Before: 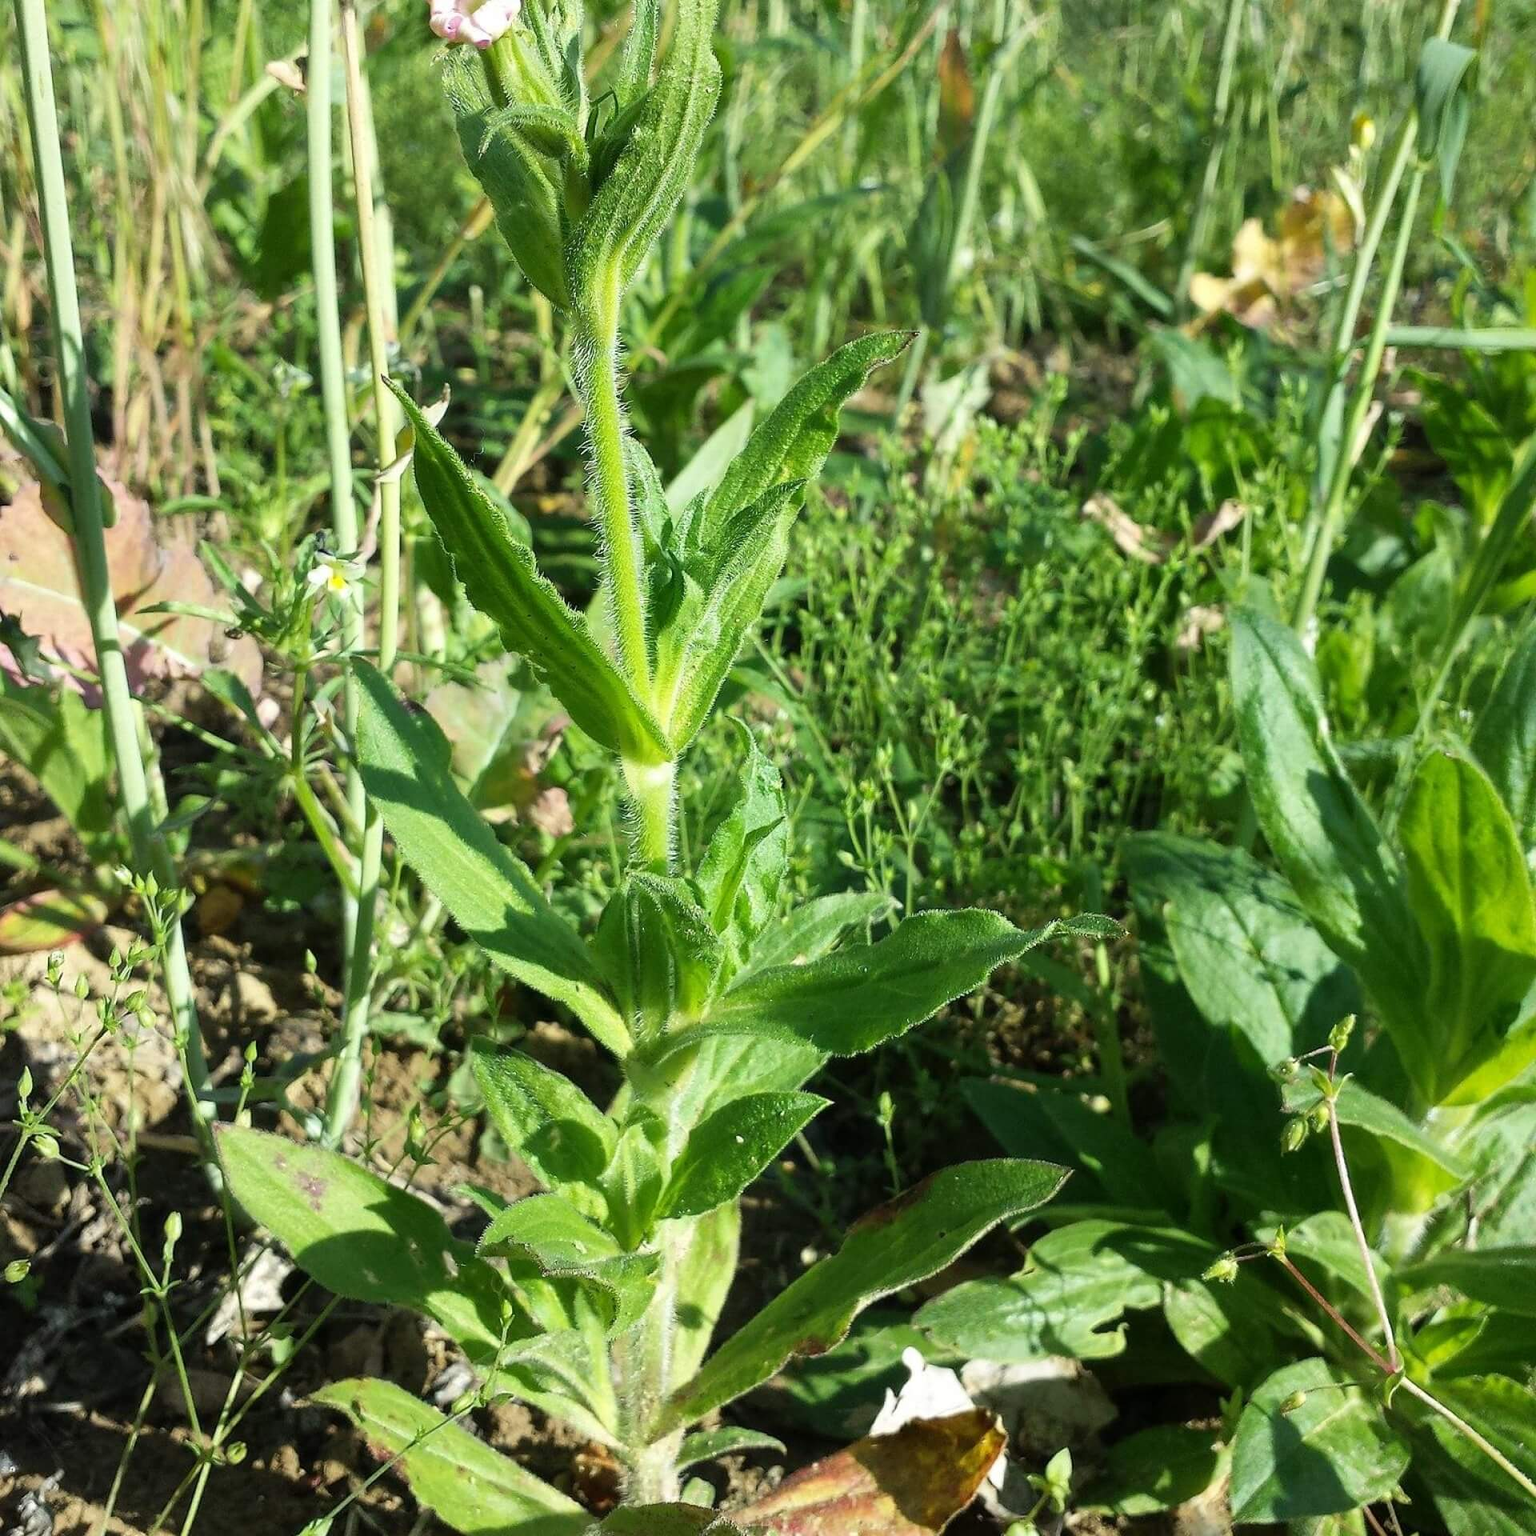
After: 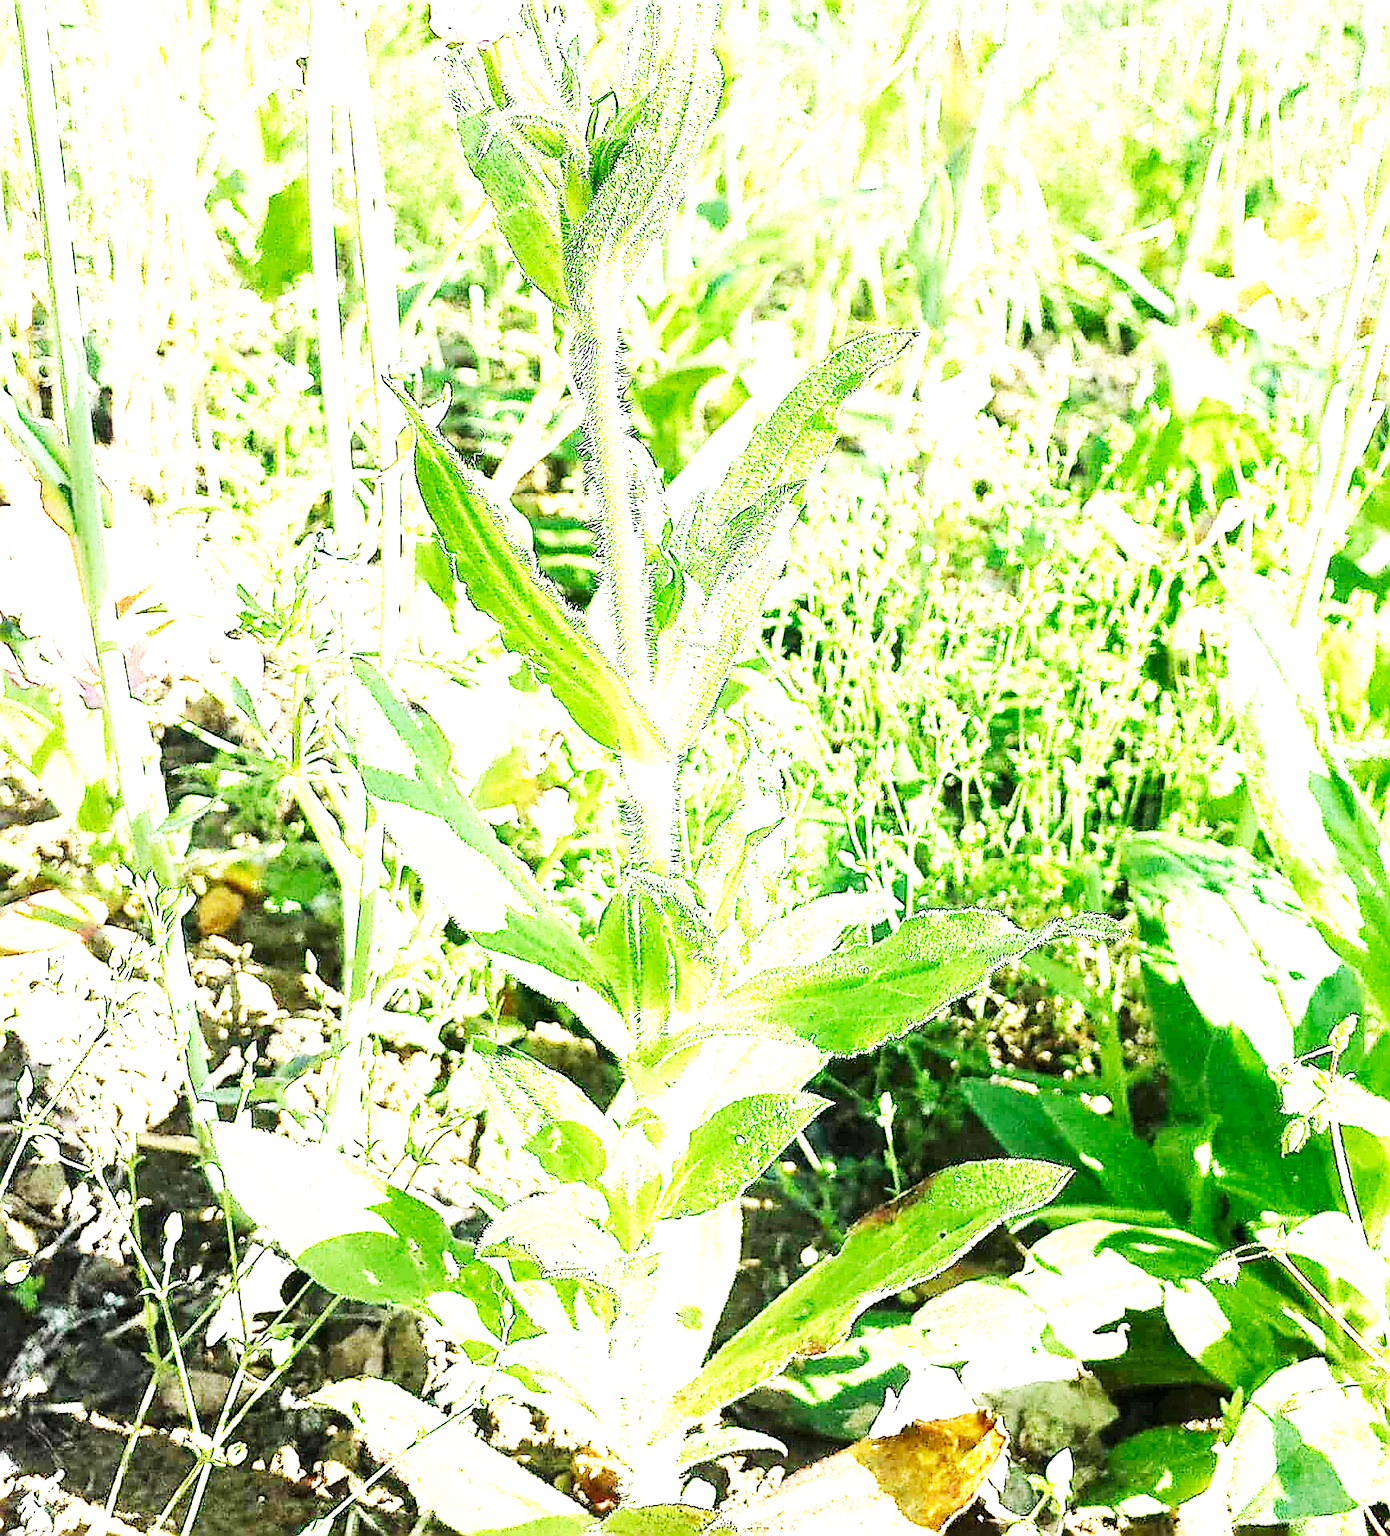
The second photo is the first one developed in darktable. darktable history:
exposure: exposure 2.235 EV, compensate highlight preservation false
sharpen: amount 2
crop: right 9.523%, bottom 0.016%
base curve: curves: ch0 [(0, 0) (0.007, 0.004) (0.027, 0.03) (0.046, 0.07) (0.207, 0.54) (0.442, 0.872) (0.673, 0.972) (1, 1)], preserve colors none
